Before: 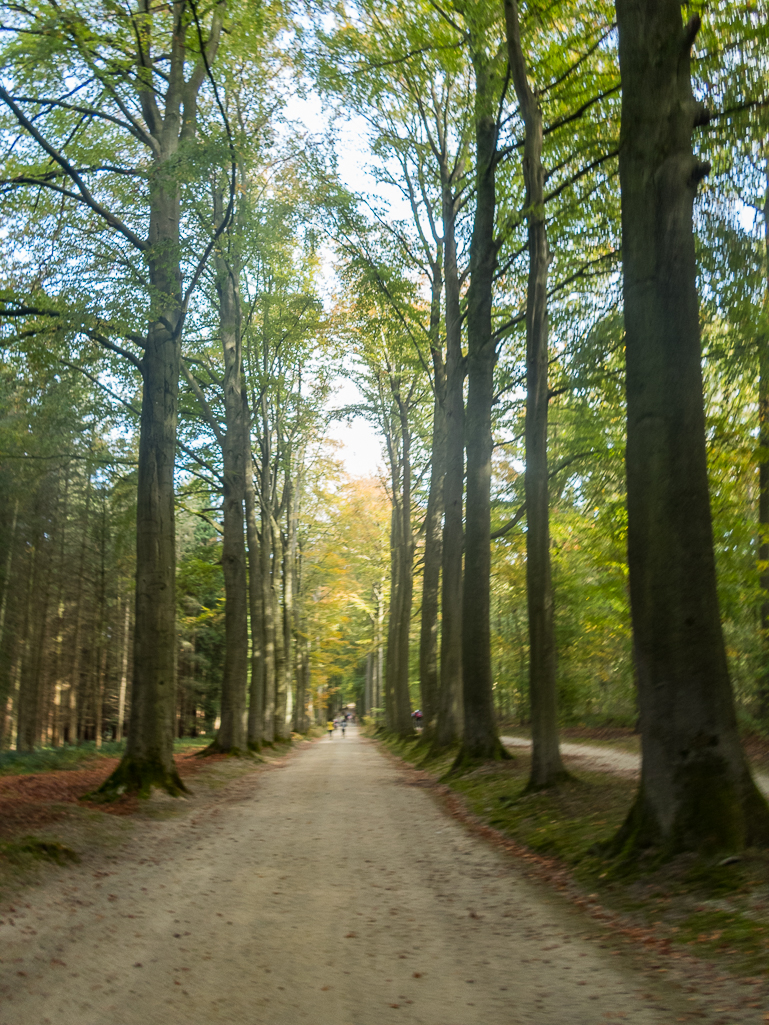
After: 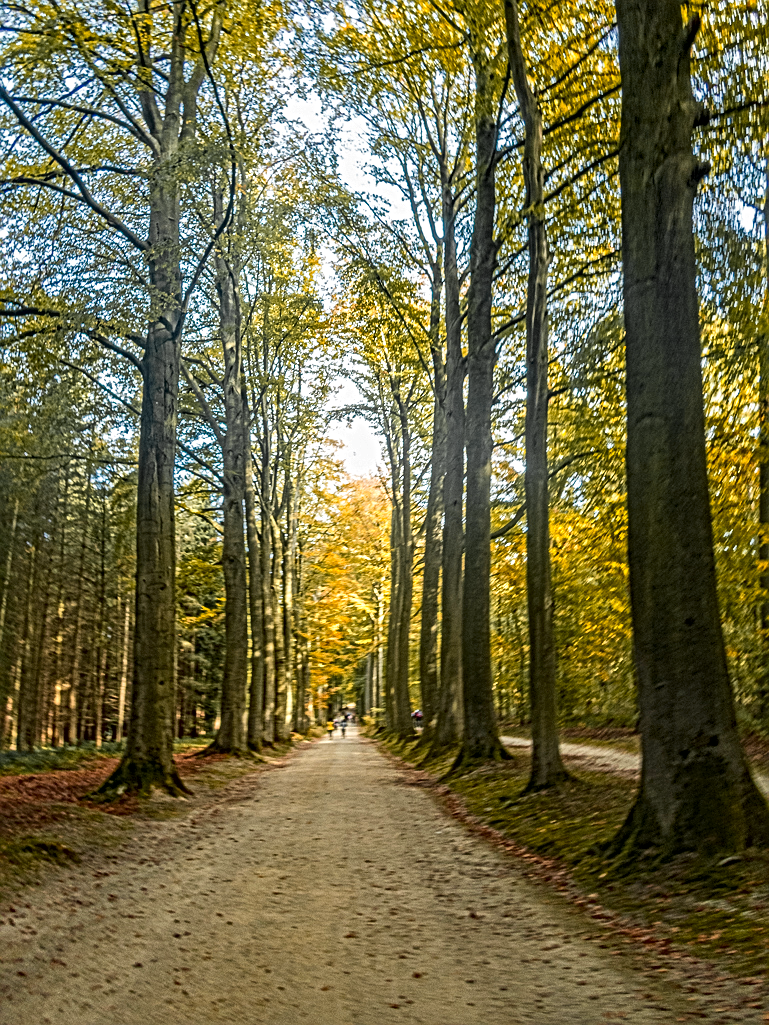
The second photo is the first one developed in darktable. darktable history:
color zones: curves: ch0 [(0, 0.499) (0.143, 0.5) (0.286, 0.5) (0.429, 0.476) (0.571, 0.284) (0.714, 0.243) (0.857, 0.449) (1, 0.499)]; ch1 [(0, 0.532) (0.143, 0.645) (0.286, 0.696) (0.429, 0.211) (0.571, 0.504) (0.714, 0.493) (0.857, 0.495) (1, 0.532)]; ch2 [(0, 0.5) (0.143, 0.5) (0.286, 0.427) (0.429, 0.324) (0.571, 0.5) (0.714, 0.5) (0.857, 0.5) (1, 0.5)]
local contrast: mode bilateral grid, contrast 20, coarseness 3, detail 300%, midtone range 0.2
